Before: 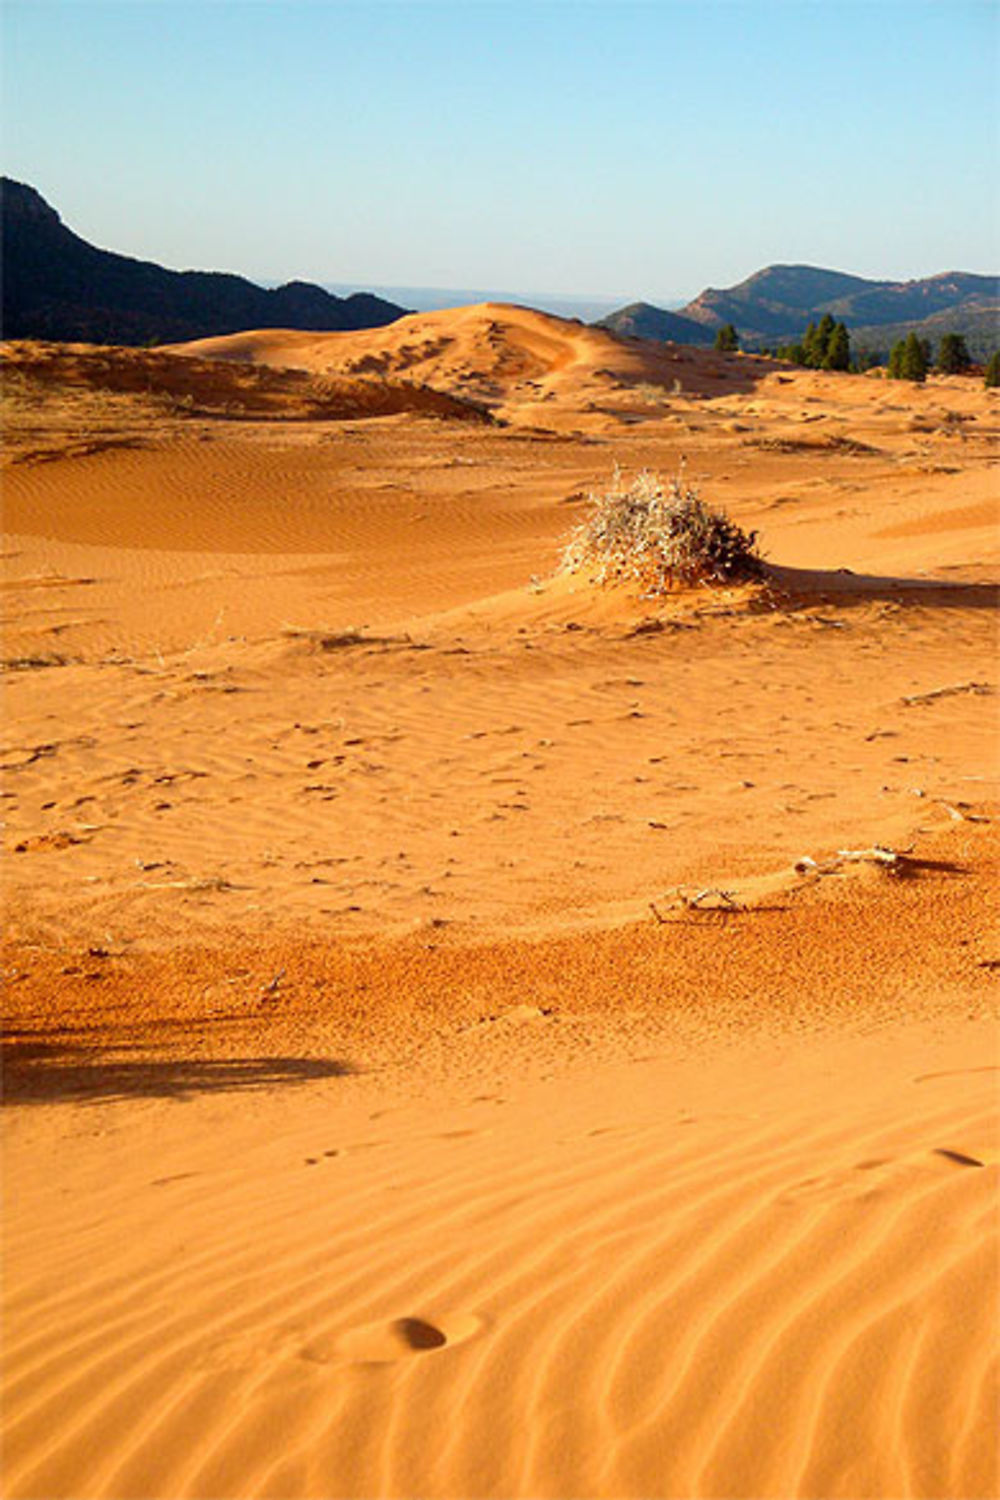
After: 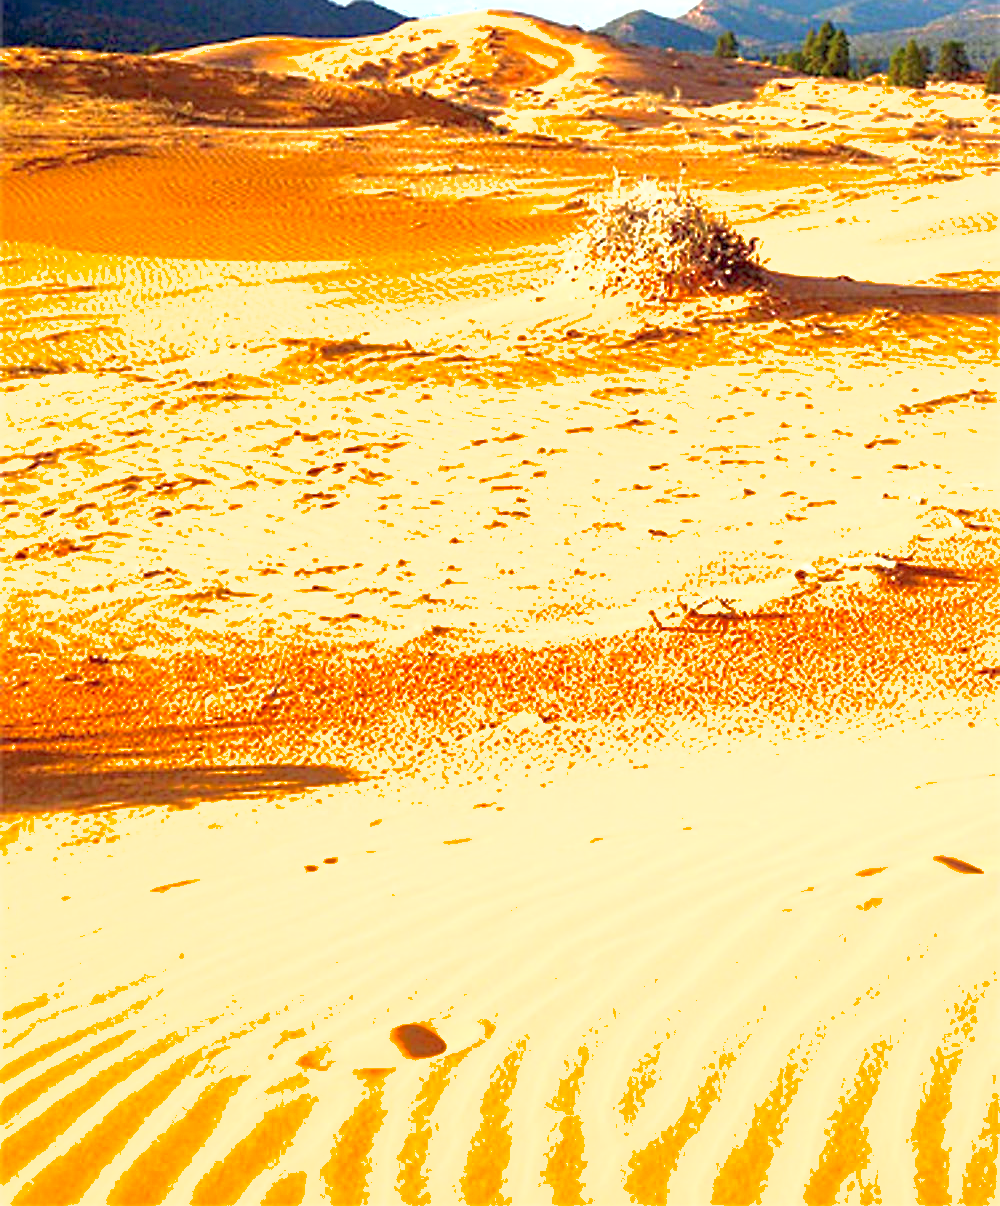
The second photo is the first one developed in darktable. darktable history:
crop and rotate: top 19.595%
sharpen: on, module defaults
exposure: black level correction 0, exposure 1.372 EV, compensate highlight preservation false
shadows and highlights: on, module defaults
